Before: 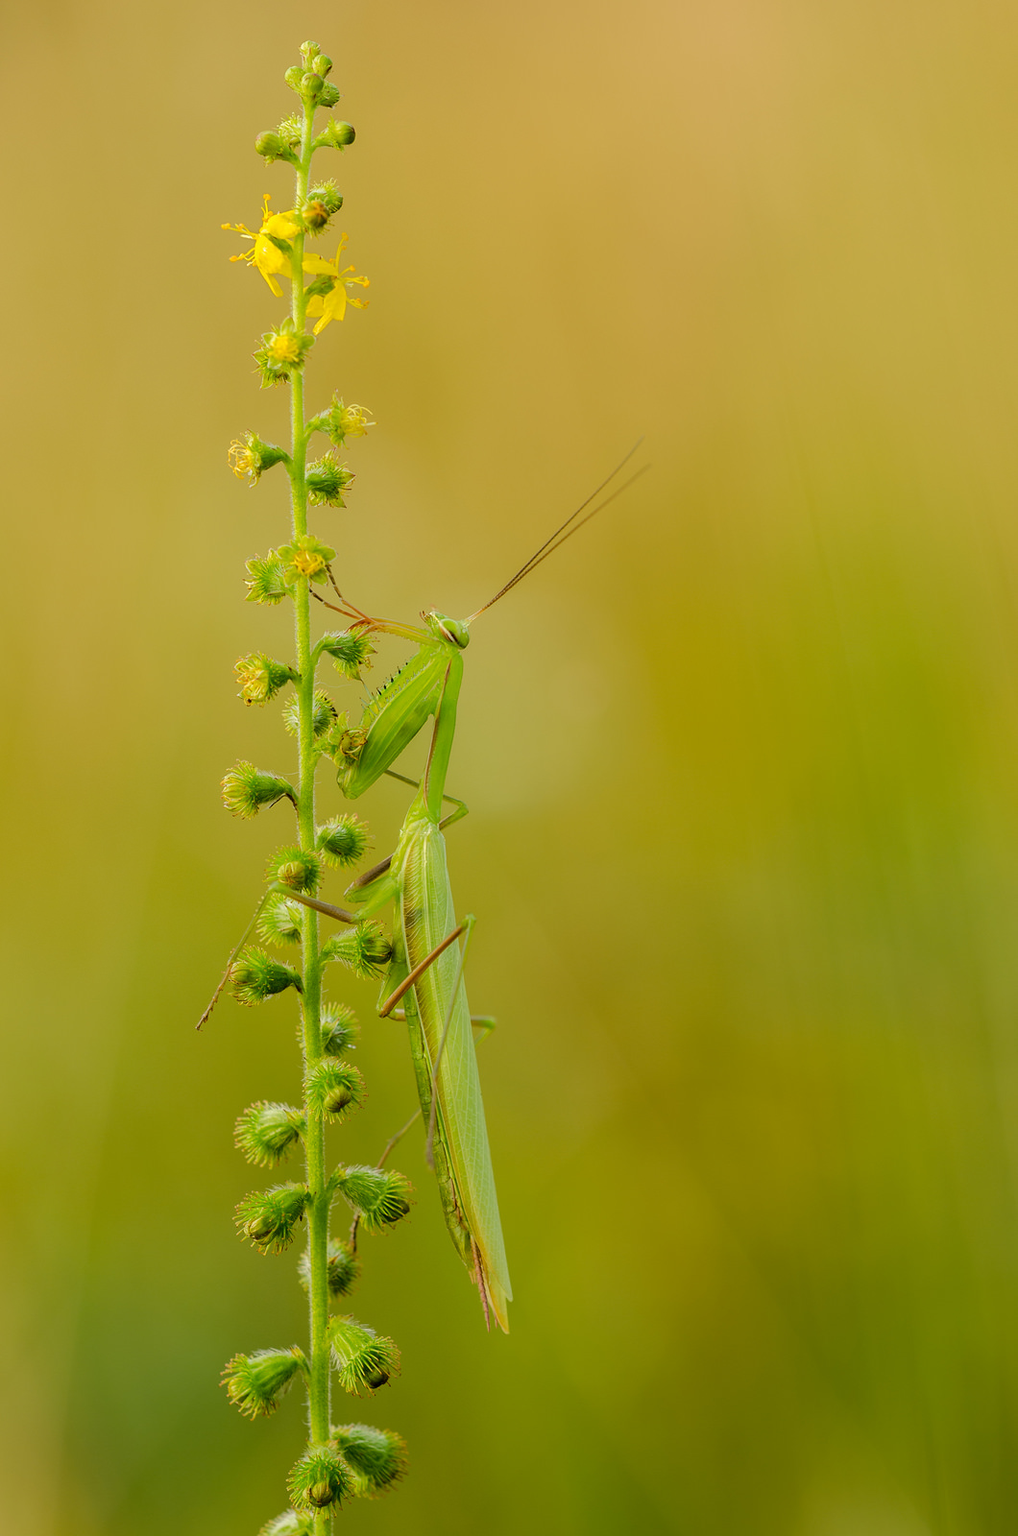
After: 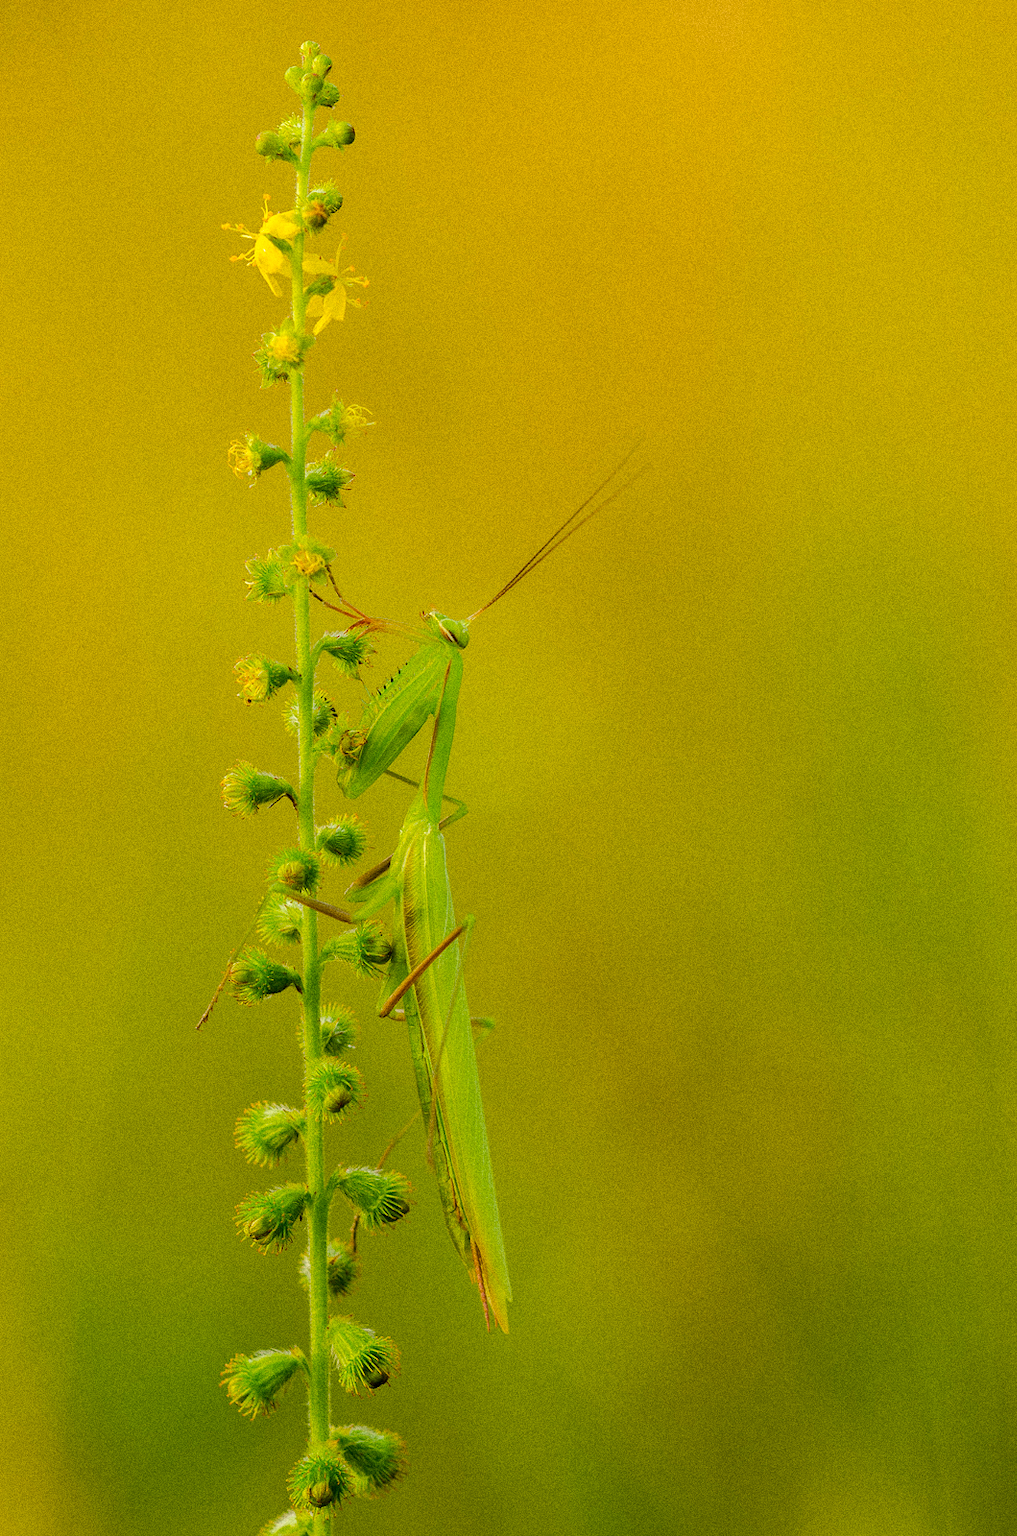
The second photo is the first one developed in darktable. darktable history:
levels: levels [0, 0.492, 0.984]
color balance rgb: linear chroma grading › global chroma 15%, perceptual saturation grading › global saturation 30%
grain: coarseness 0.09 ISO, strength 40%
